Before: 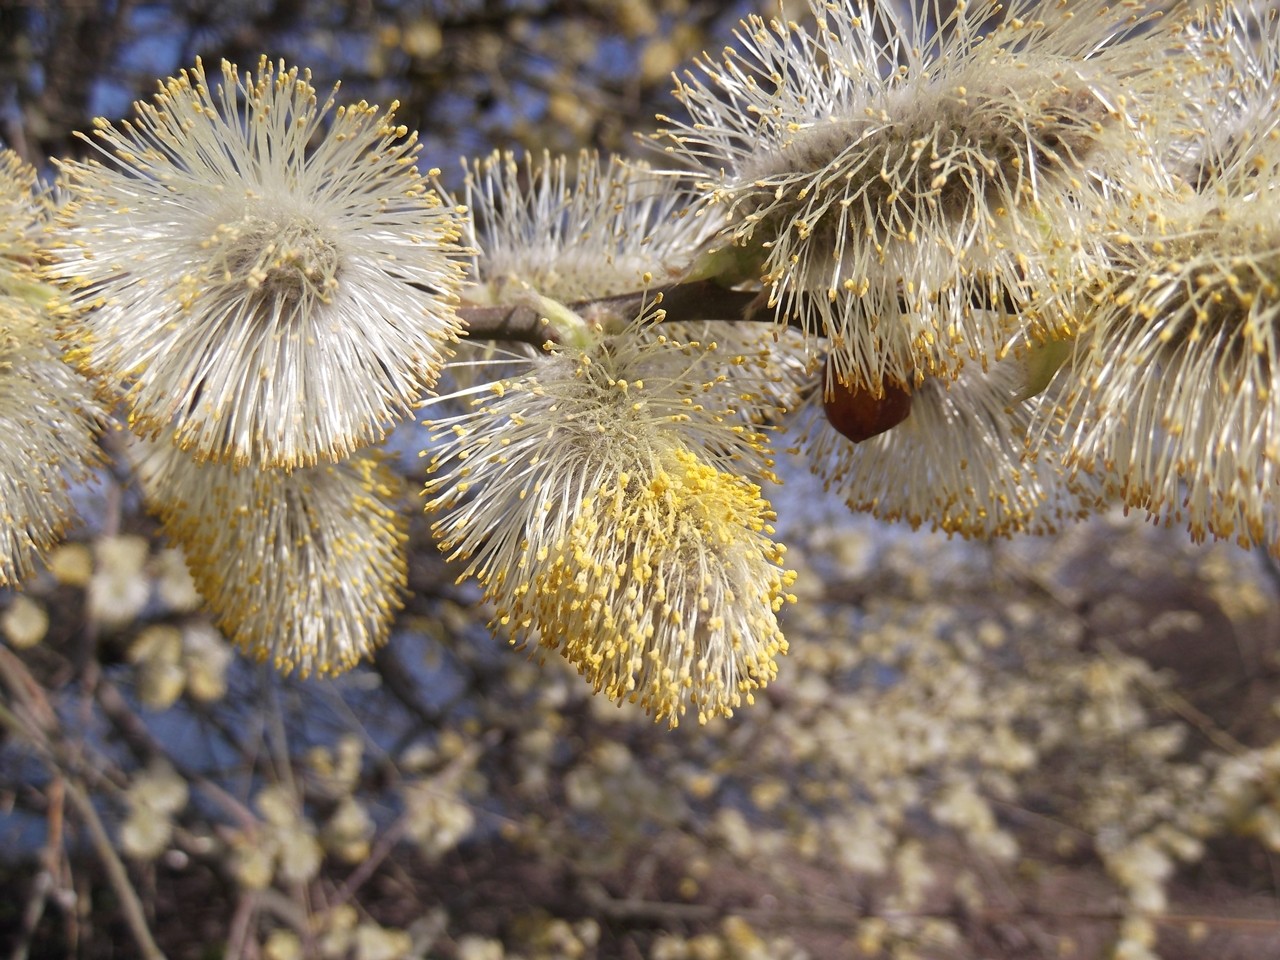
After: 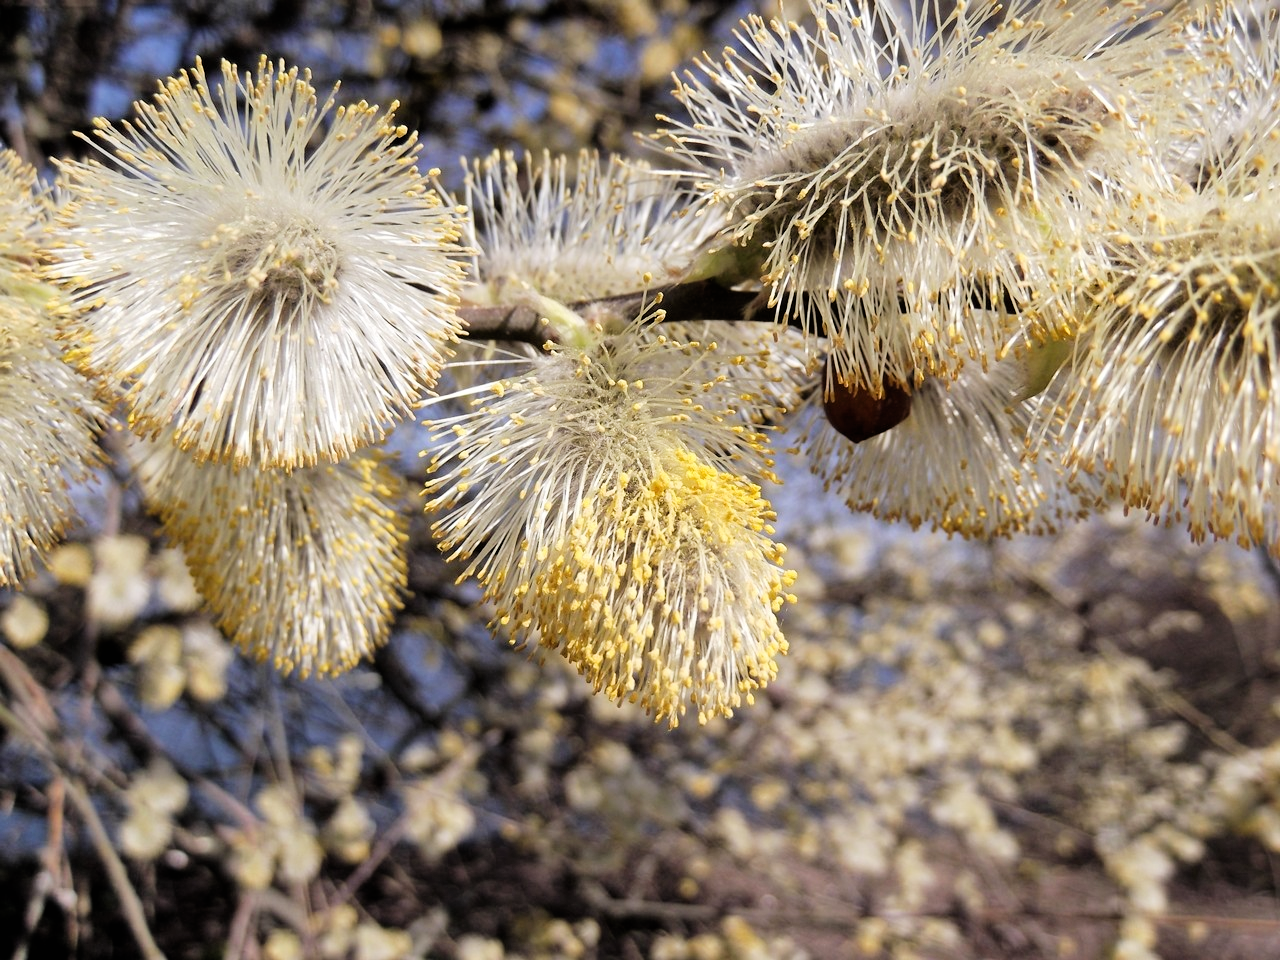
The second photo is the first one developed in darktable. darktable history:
levels: mode automatic, levels [0.016, 0.484, 0.953]
shadows and highlights: shadows 37.76, highlights -27.69, soften with gaussian
filmic rgb: black relative exposure -5.08 EV, white relative exposure 3.97 EV, hardness 2.88, contrast 1.099, highlights saturation mix -20.35%
